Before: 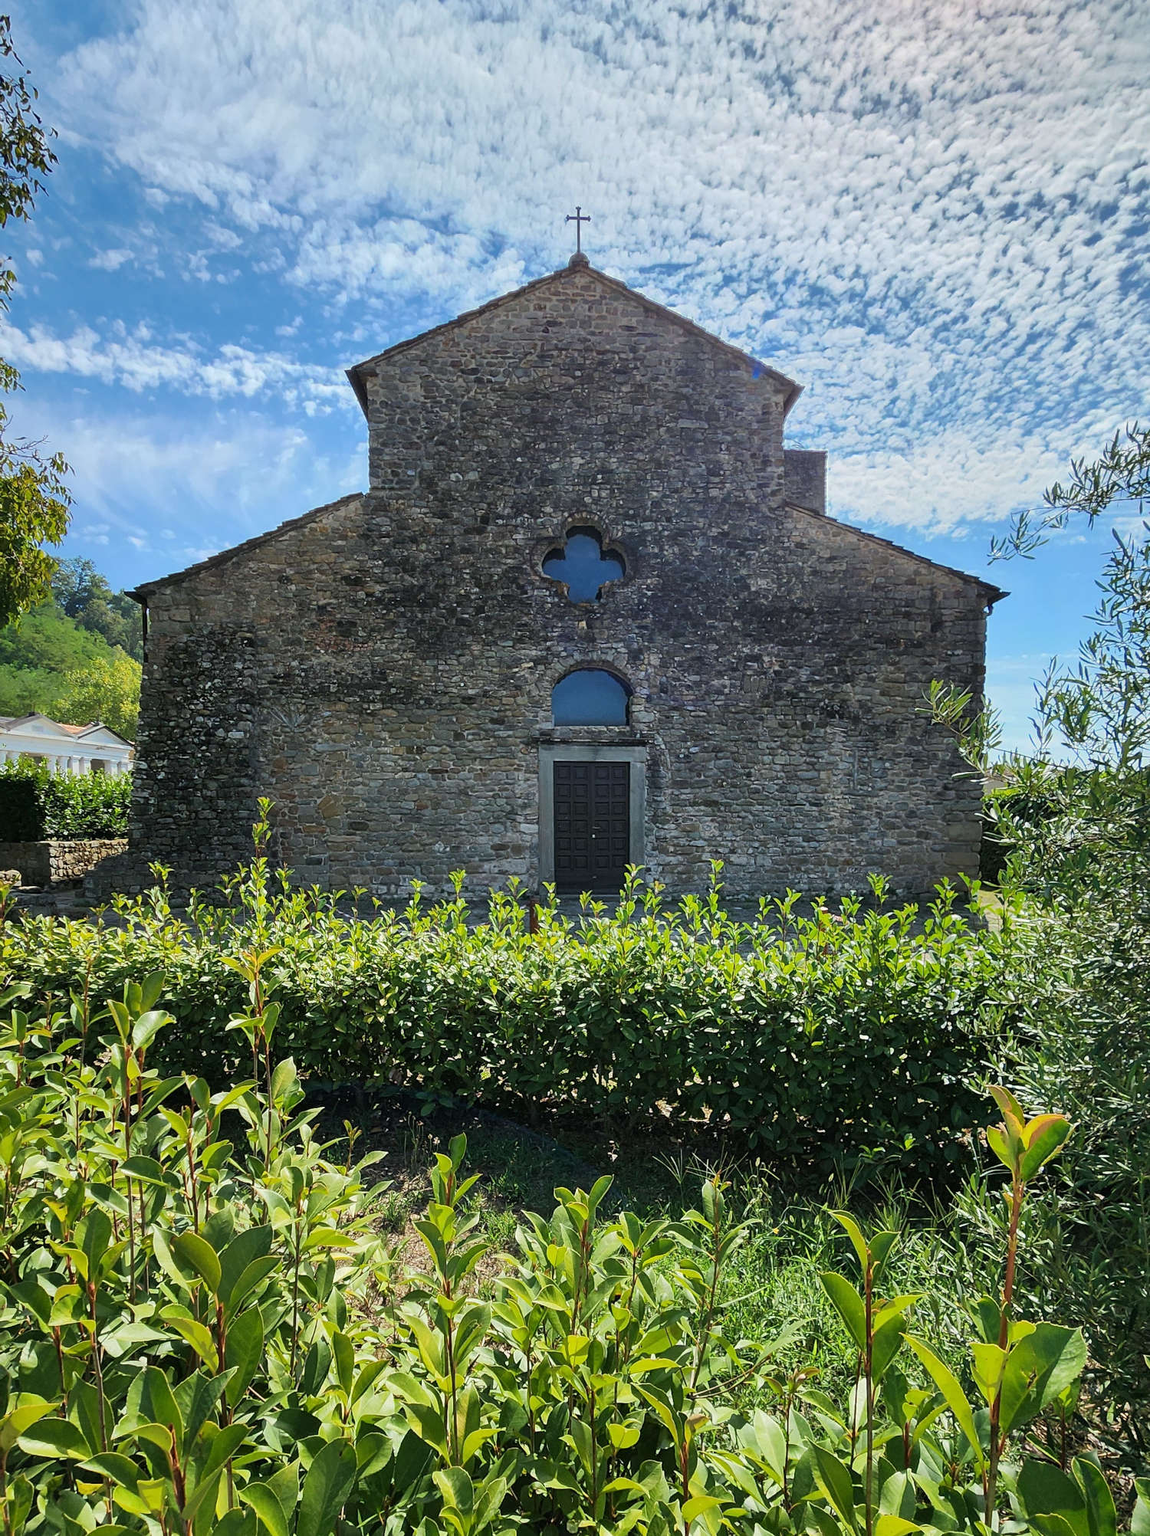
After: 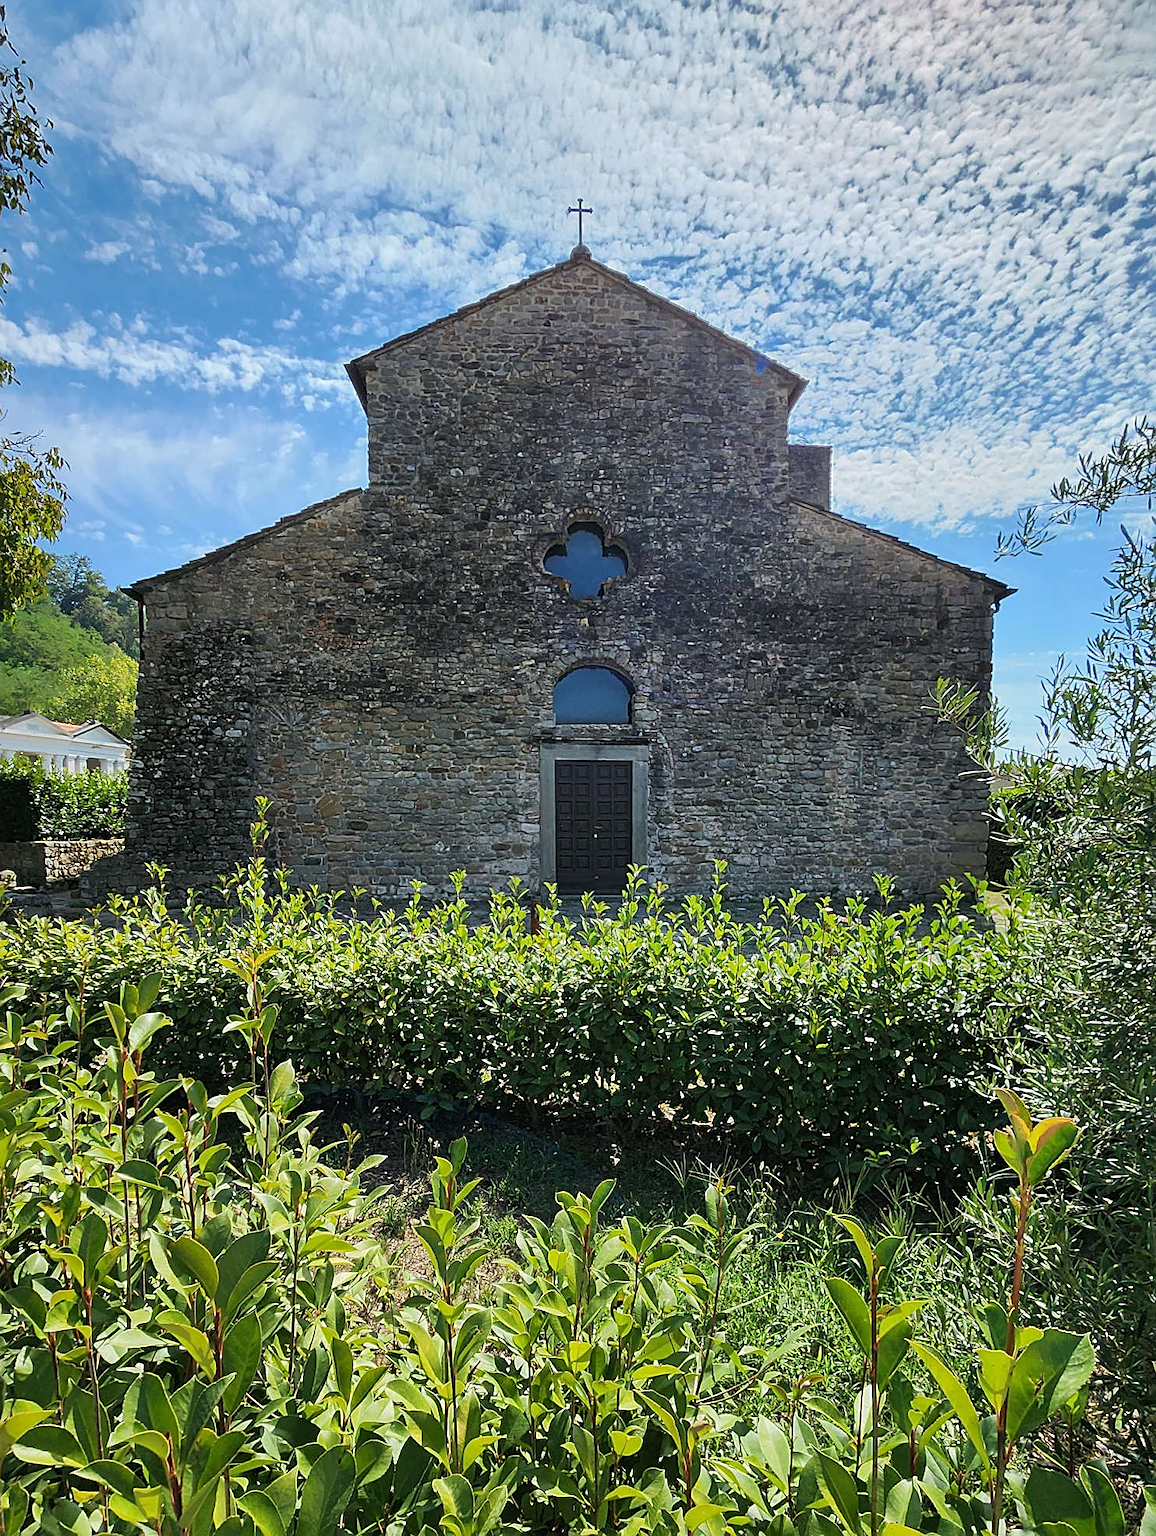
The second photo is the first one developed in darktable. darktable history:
crop: left 0.476%, top 0.72%, right 0.137%, bottom 0.506%
sharpen: on, module defaults
